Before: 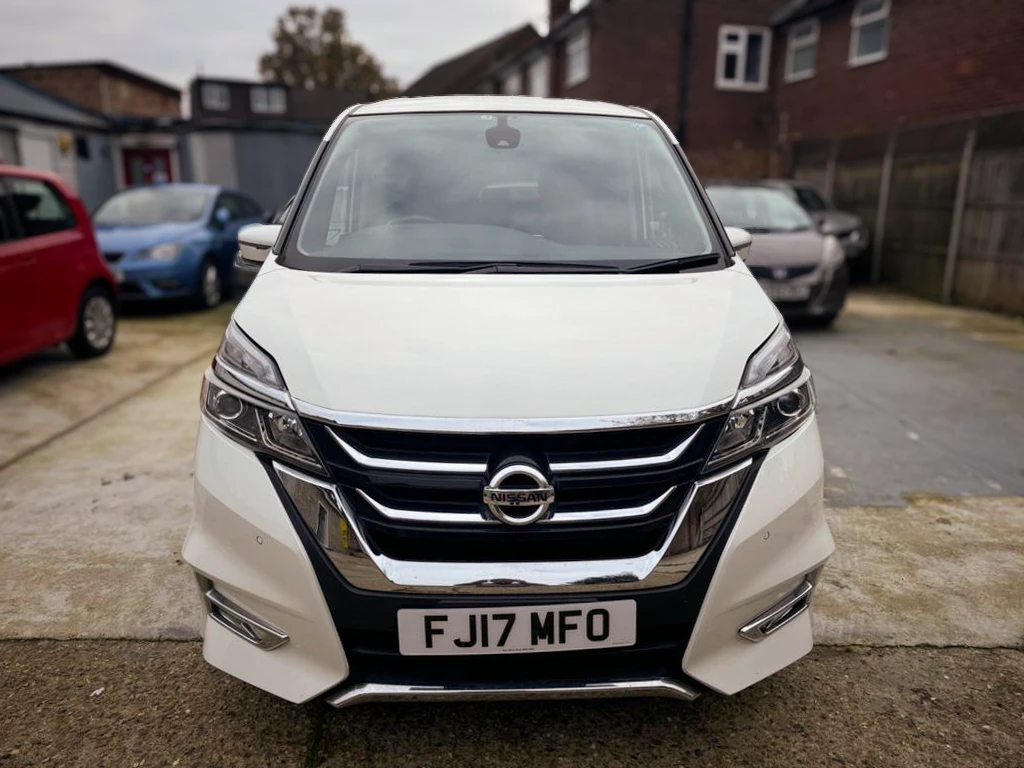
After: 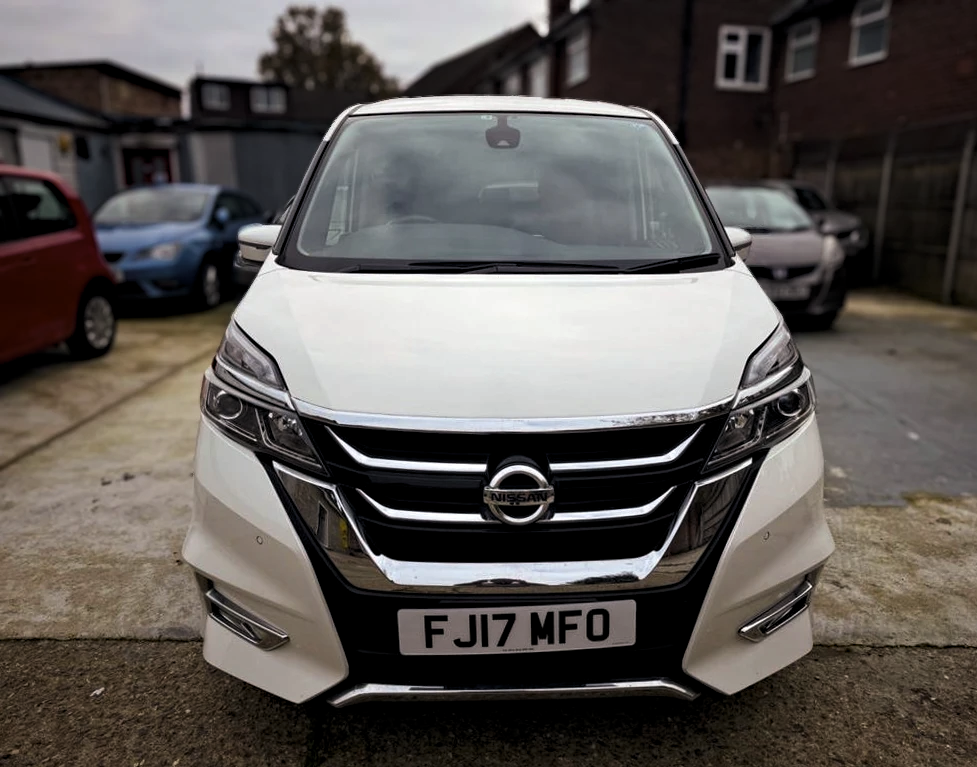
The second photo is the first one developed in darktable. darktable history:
levels: levels [0.029, 0.545, 0.971]
crop: right 4.554%, bottom 0.016%
haze removal: compatibility mode true, adaptive false
